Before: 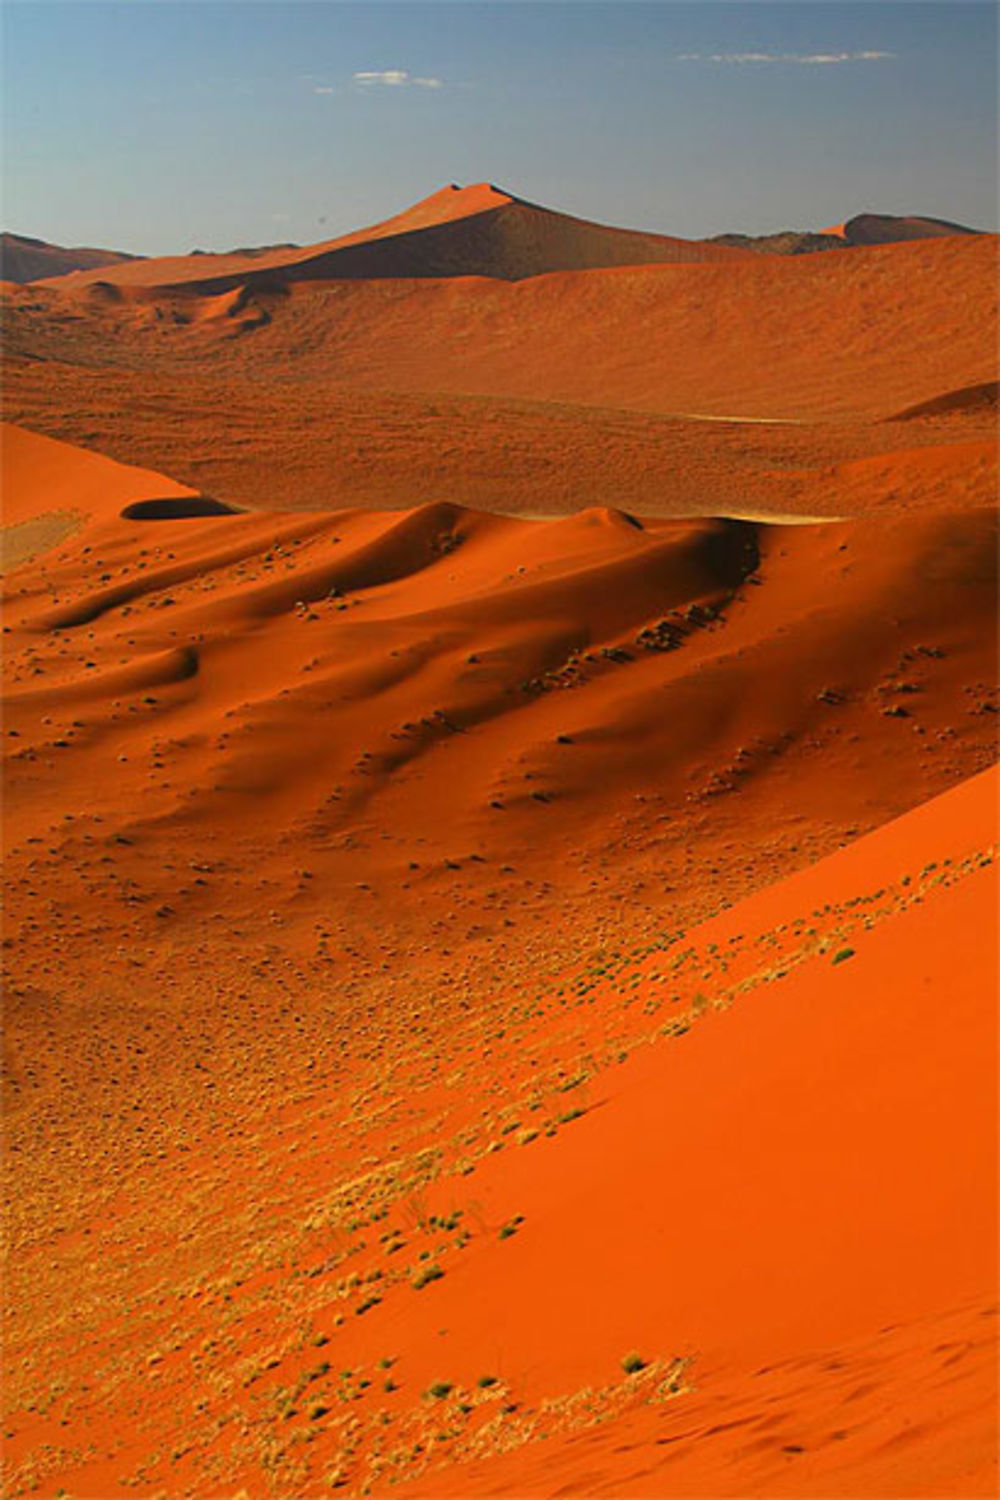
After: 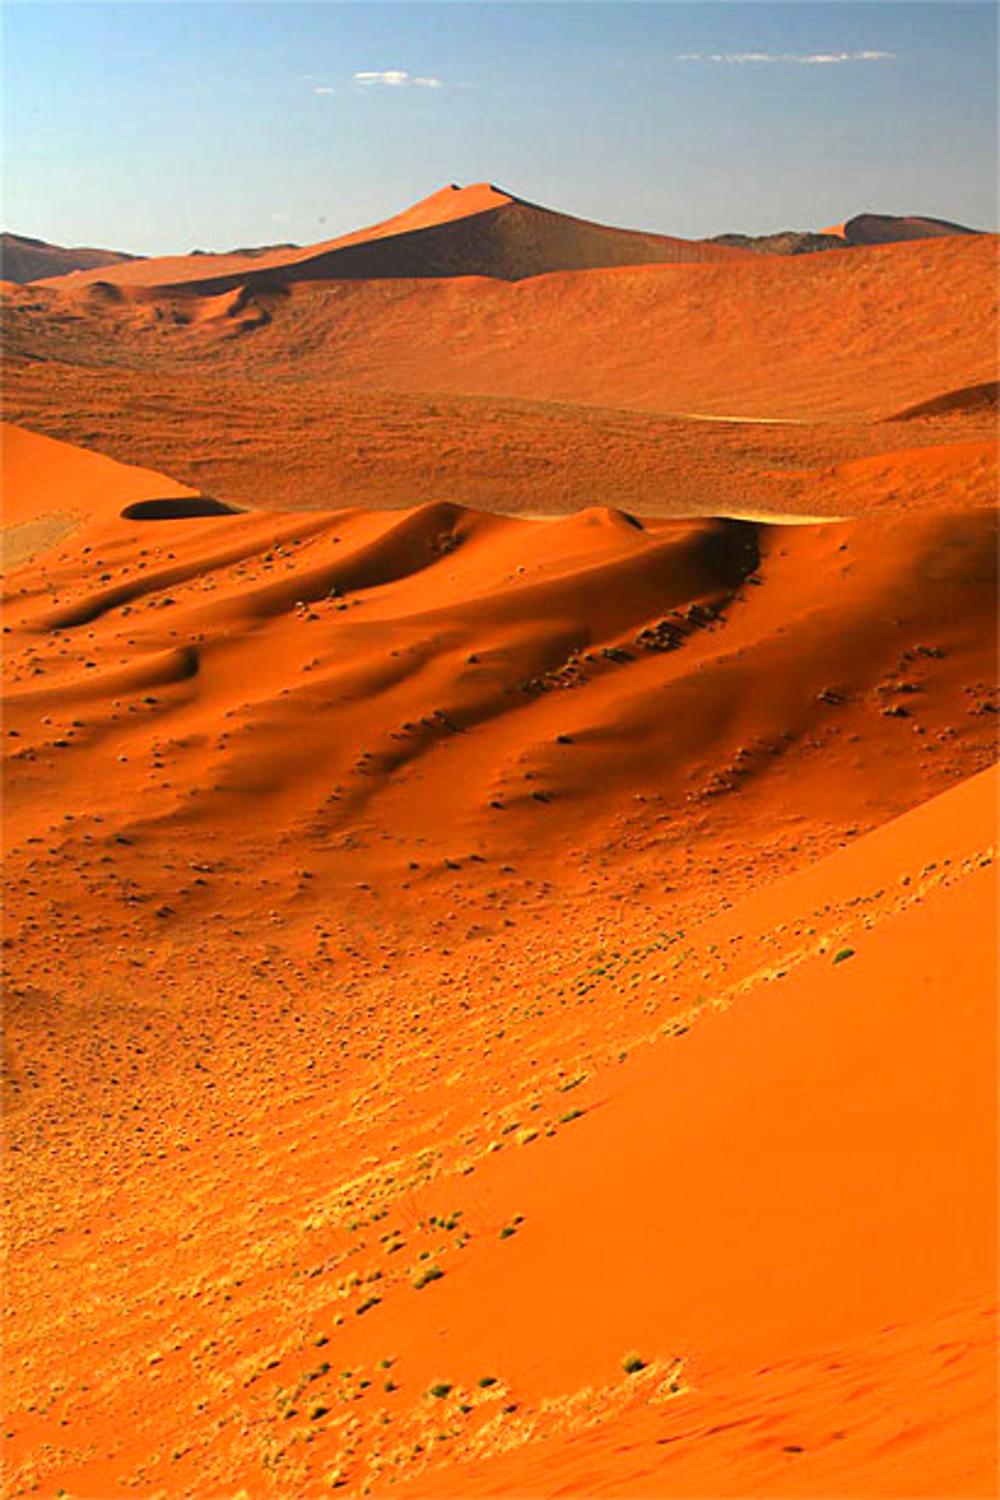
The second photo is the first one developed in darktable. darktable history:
tone equalizer: -8 EV -0.417 EV, -7 EV -0.389 EV, -6 EV -0.333 EV, -5 EV -0.222 EV, -3 EV 0.222 EV, -2 EV 0.333 EV, -1 EV 0.389 EV, +0 EV 0.417 EV, edges refinement/feathering 500, mask exposure compensation -1.57 EV, preserve details no
exposure: black level correction 0.001, exposure 0.5 EV, compensate exposure bias true, compensate highlight preservation false
